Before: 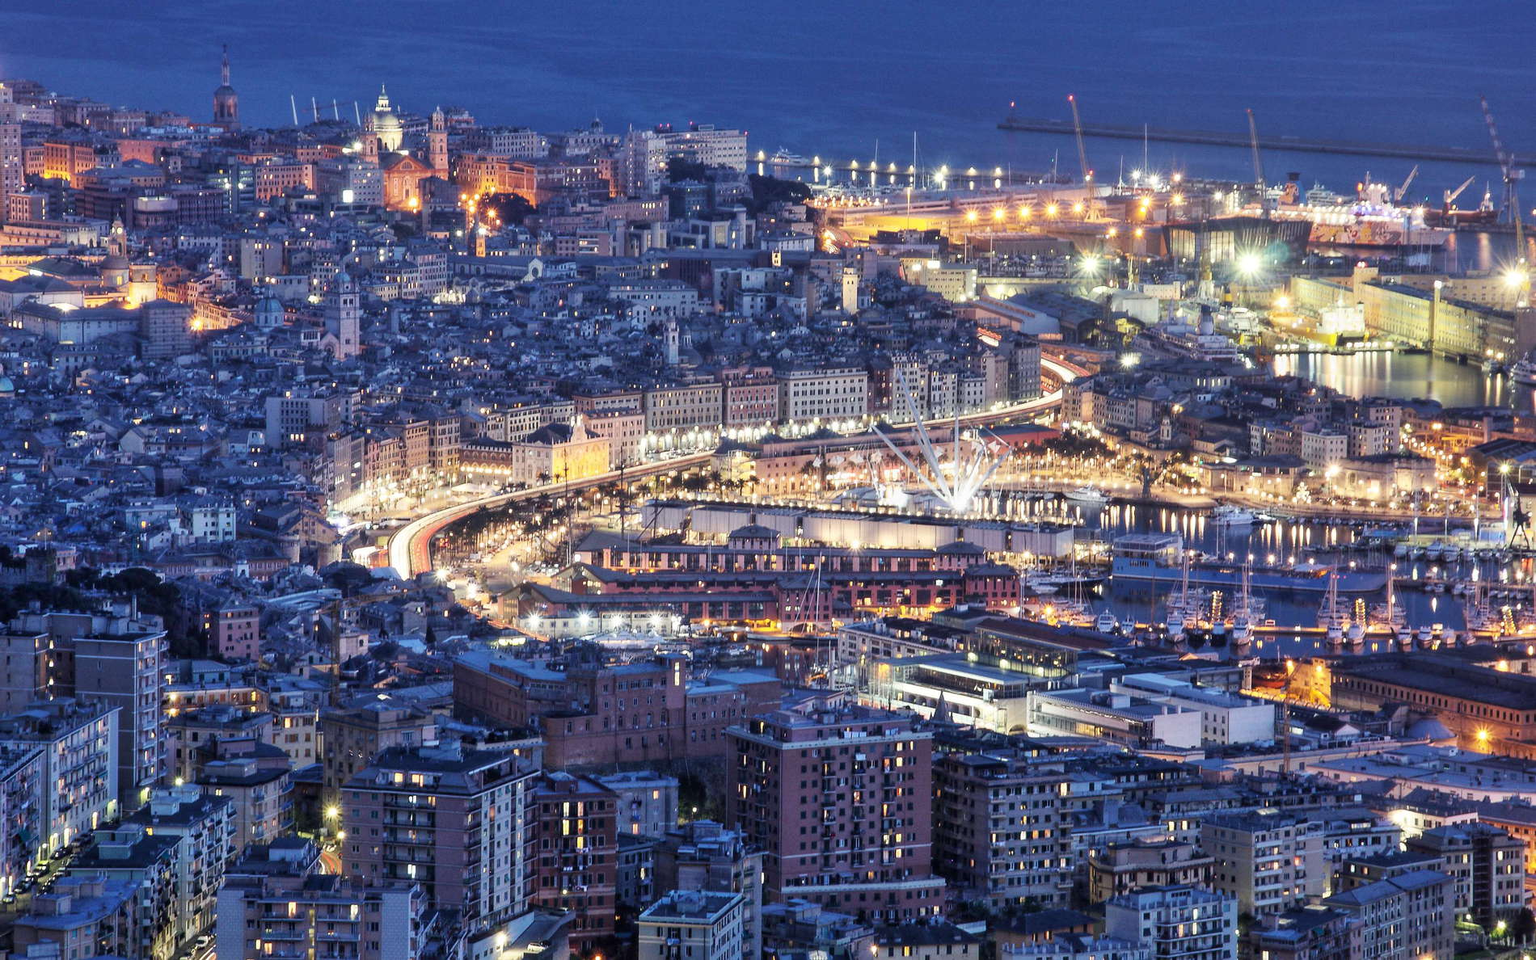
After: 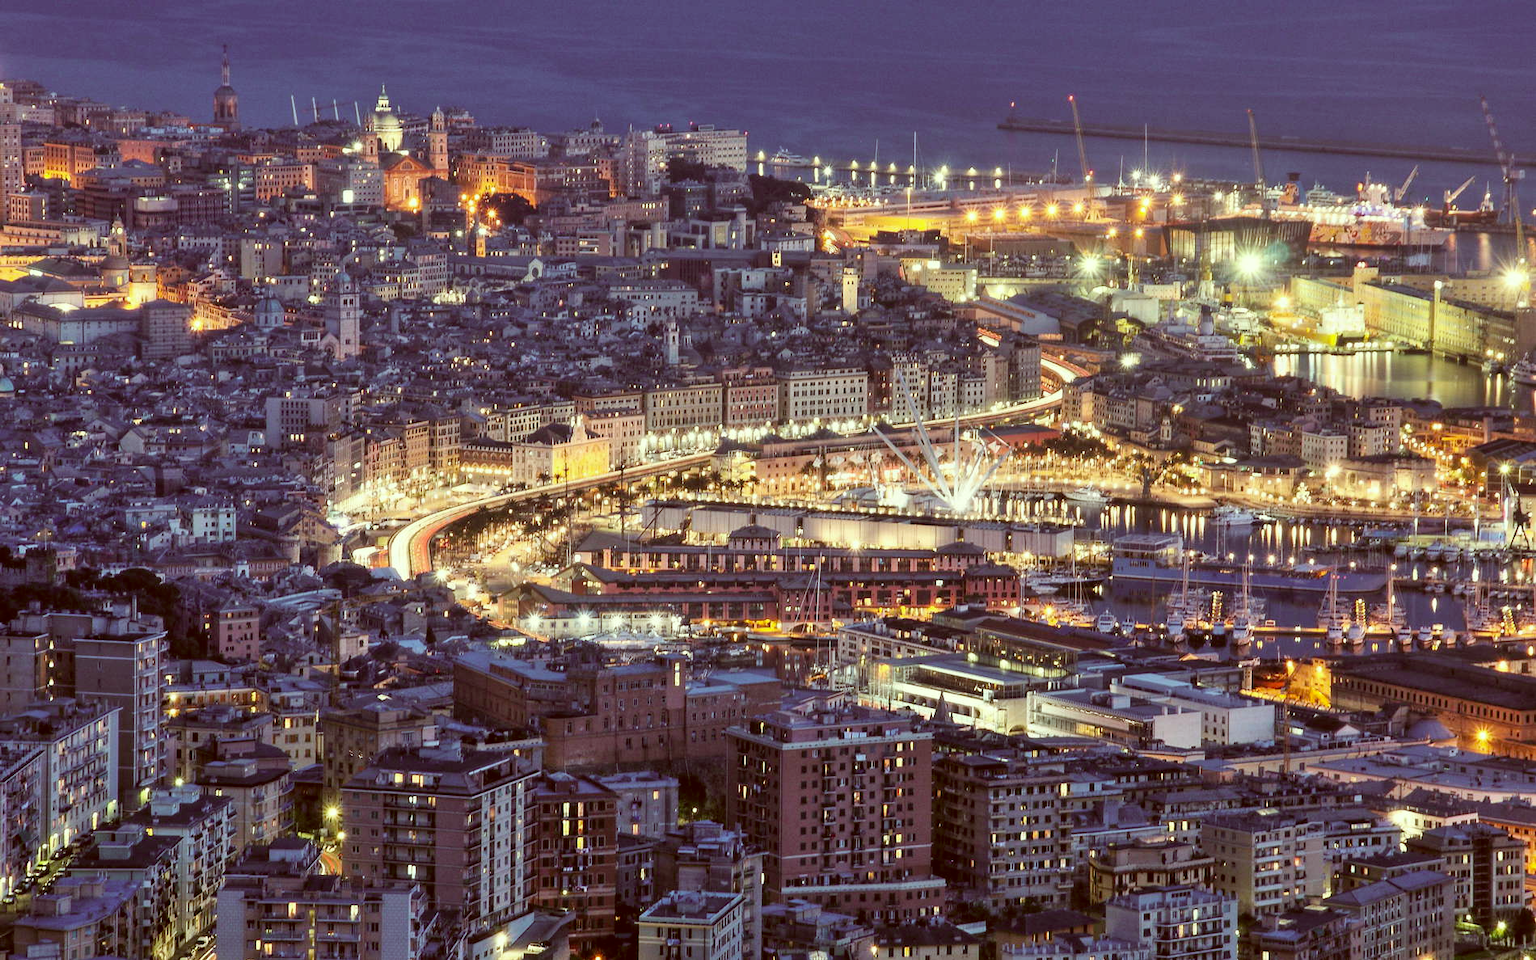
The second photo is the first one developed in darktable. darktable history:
color correction: highlights a* -6.32, highlights b* 9.37, shadows a* 10.23, shadows b* 23.85
